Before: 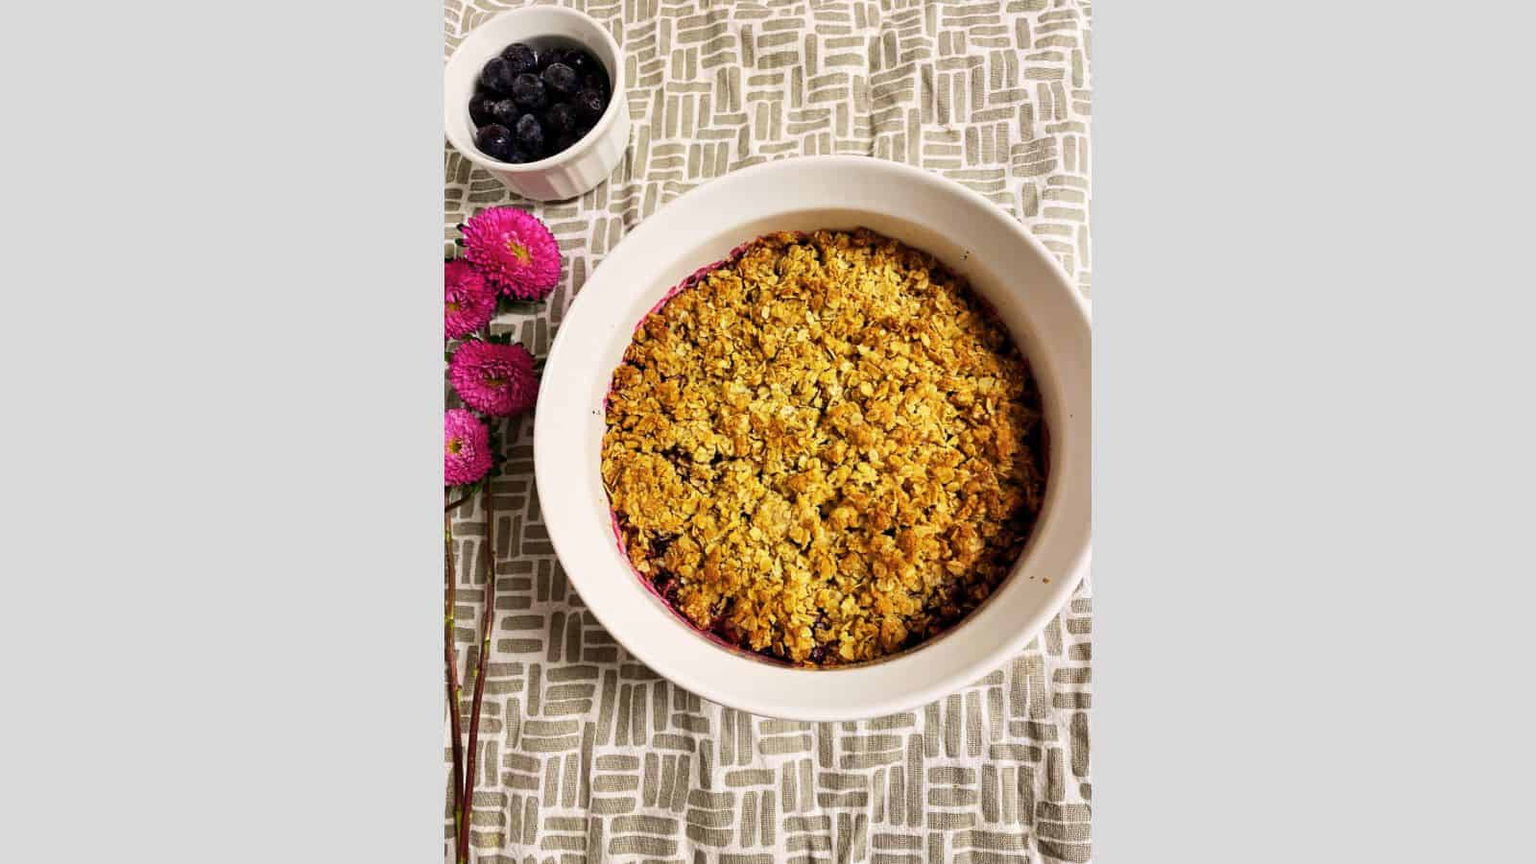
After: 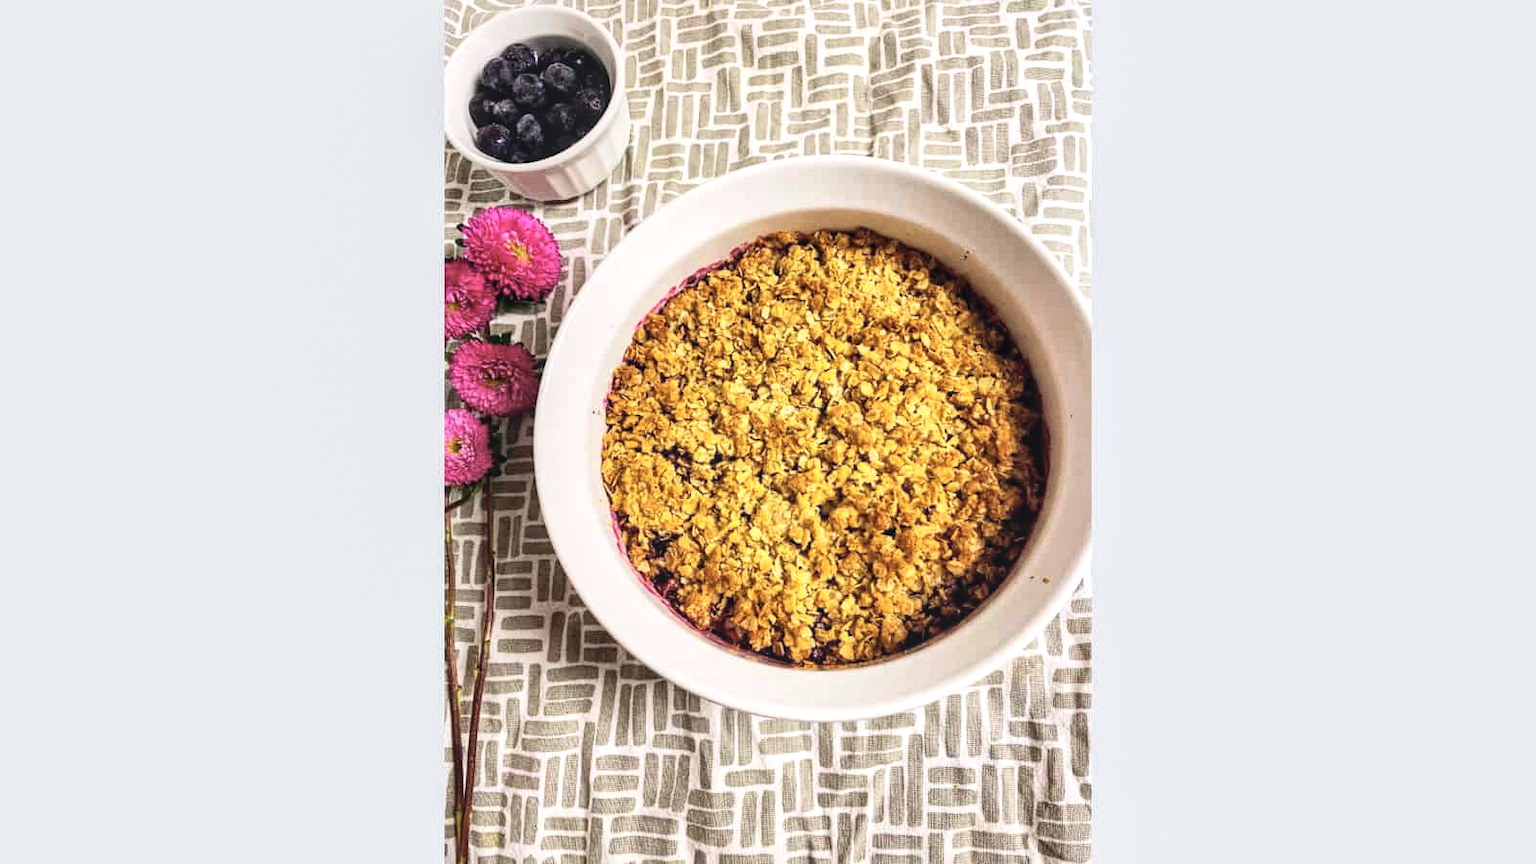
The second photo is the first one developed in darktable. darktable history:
global tonemap: drago (1, 100), detail 1
grain: coarseness 0.09 ISO, strength 10%
local contrast: on, module defaults
tone curve: curves: ch0 [(0, 0.045) (0.155, 0.169) (0.46, 0.466) (0.751, 0.788) (1, 0.961)]; ch1 [(0, 0) (0.43, 0.408) (0.472, 0.469) (0.505, 0.503) (0.553, 0.555) (0.592, 0.581) (1, 1)]; ch2 [(0, 0) (0.505, 0.495) (0.579, 0.569) (1, 1)], color space Lab, independent channels, preserve colors none
